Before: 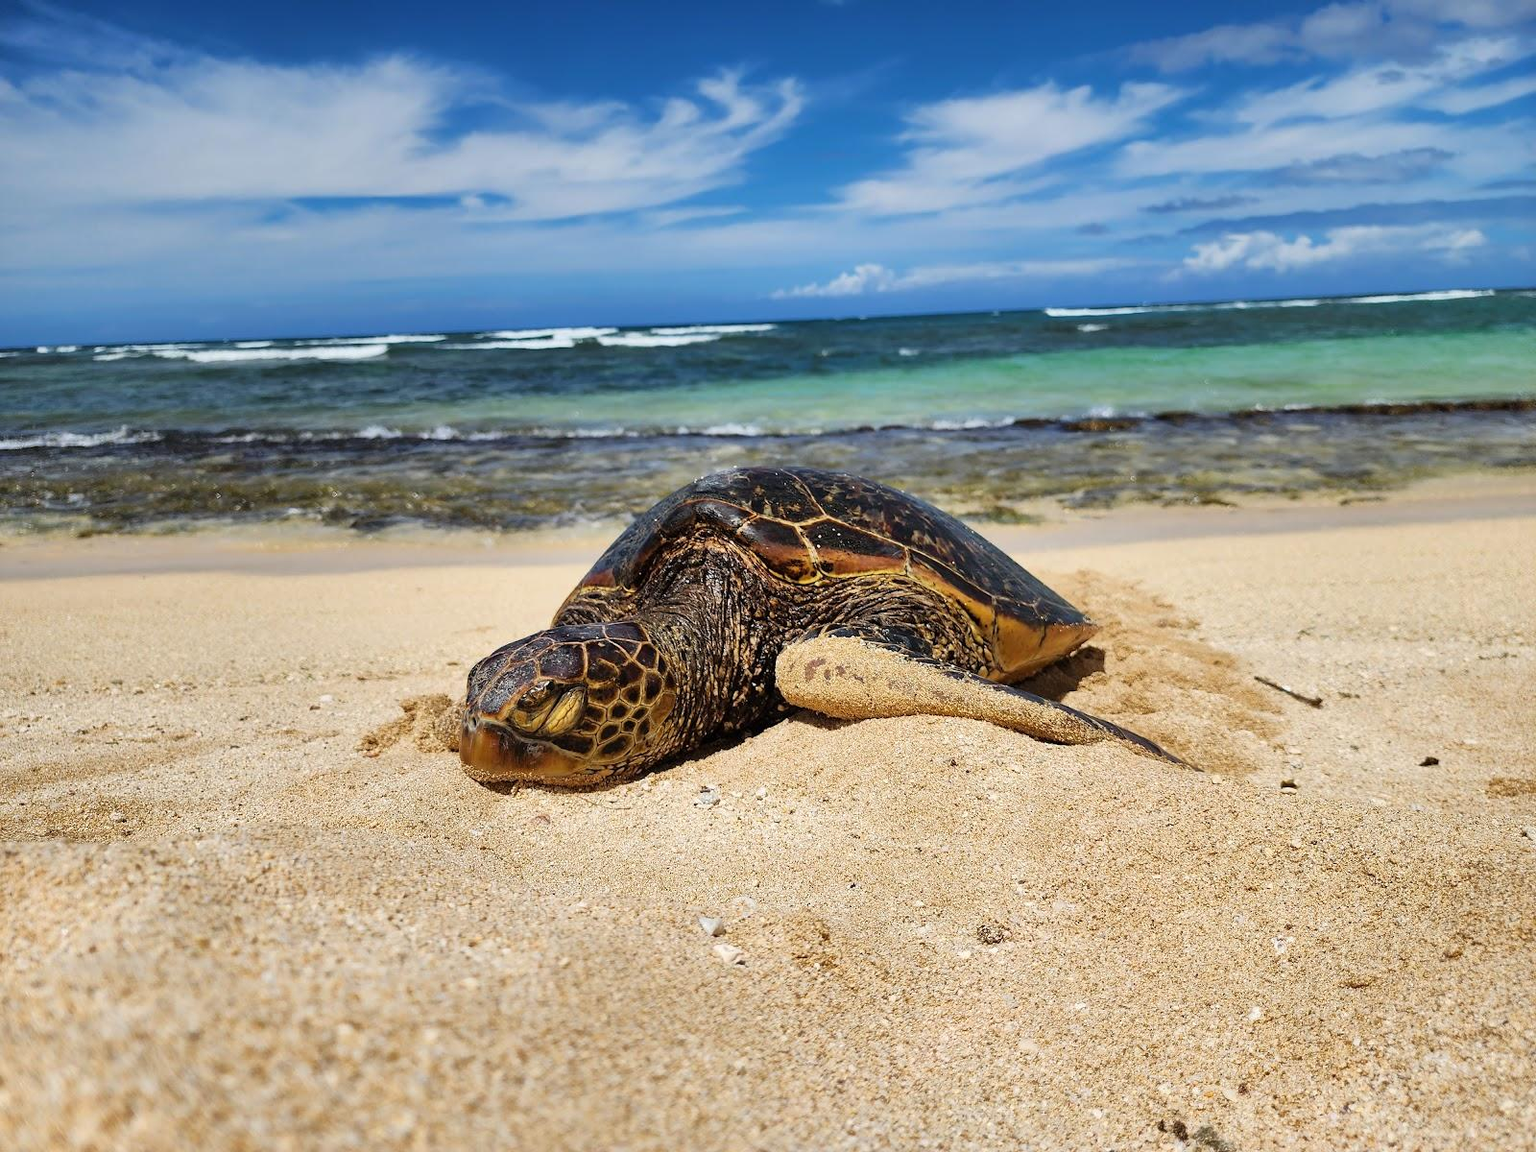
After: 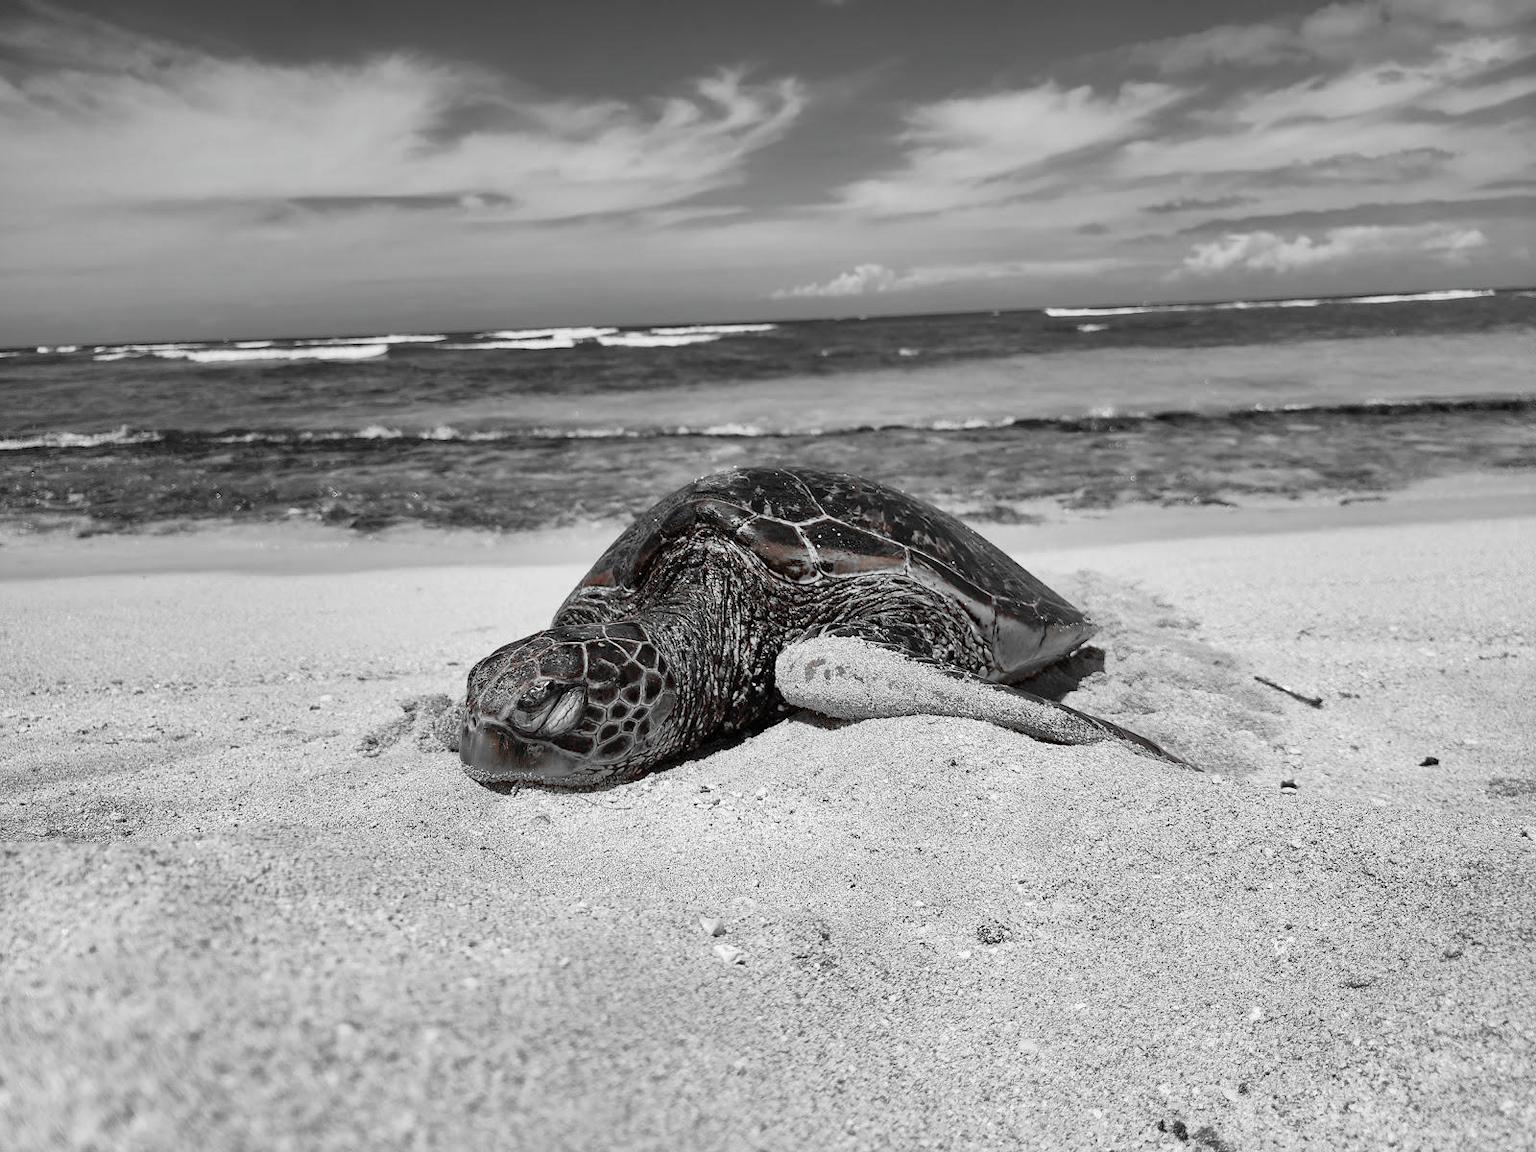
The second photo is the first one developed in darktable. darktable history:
color zones: curves: ch1 [(0, 0.006) (0.094, 0.285) (0.171, 0.001) (0.429, 0.001) (0.571, 0.003) (0.714, 0.004) (0.857, 0.004) (1, 0.006)]
